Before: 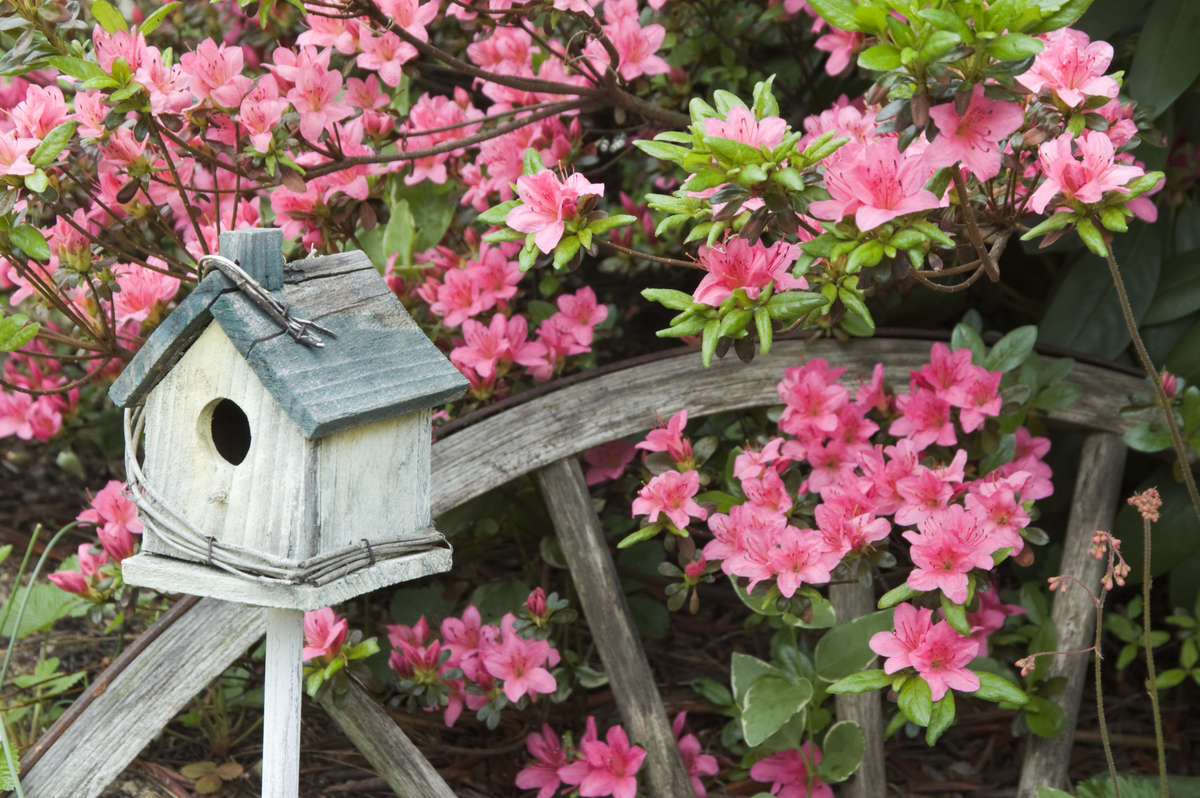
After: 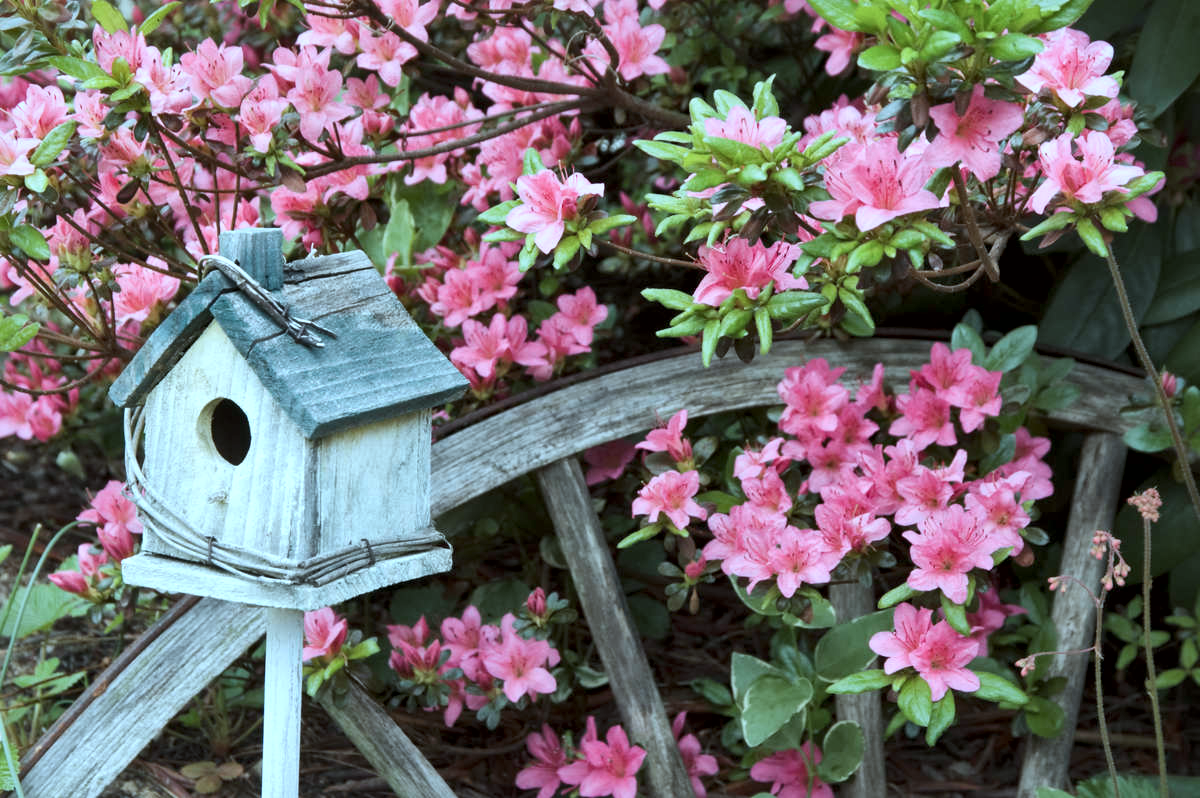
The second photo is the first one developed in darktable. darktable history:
color correction: highlights a* -10.48, highlights b* -19.27
local contrast: mode bilateral grid, contrast 24, coarseness 48, detail 151%, midtone range 0.2
